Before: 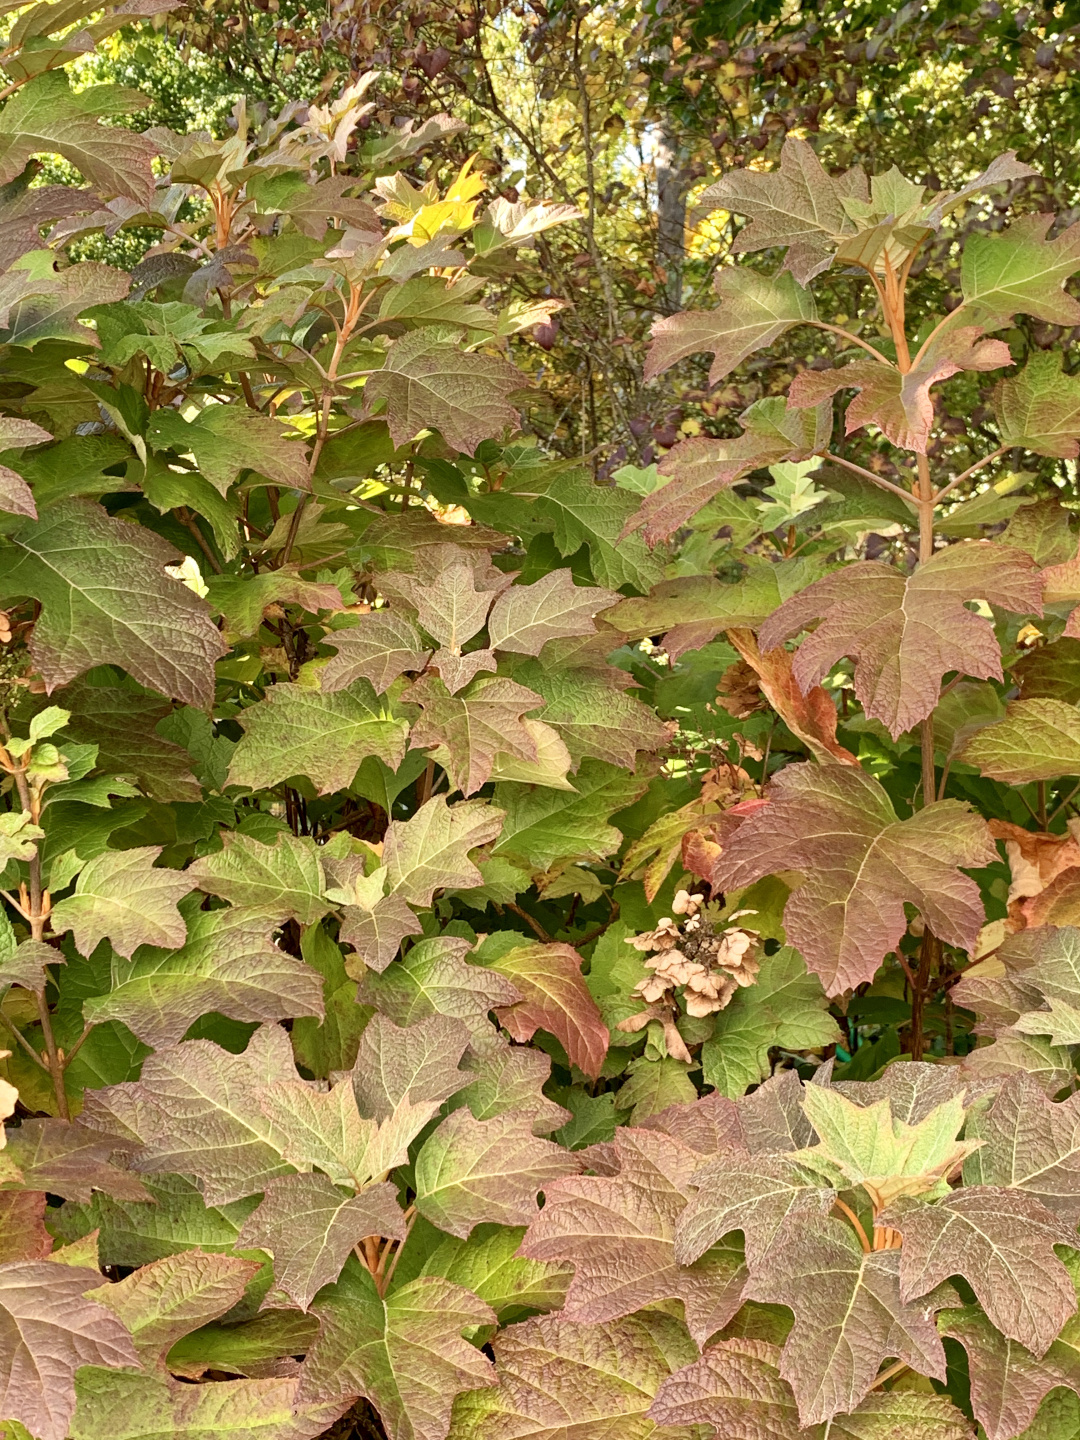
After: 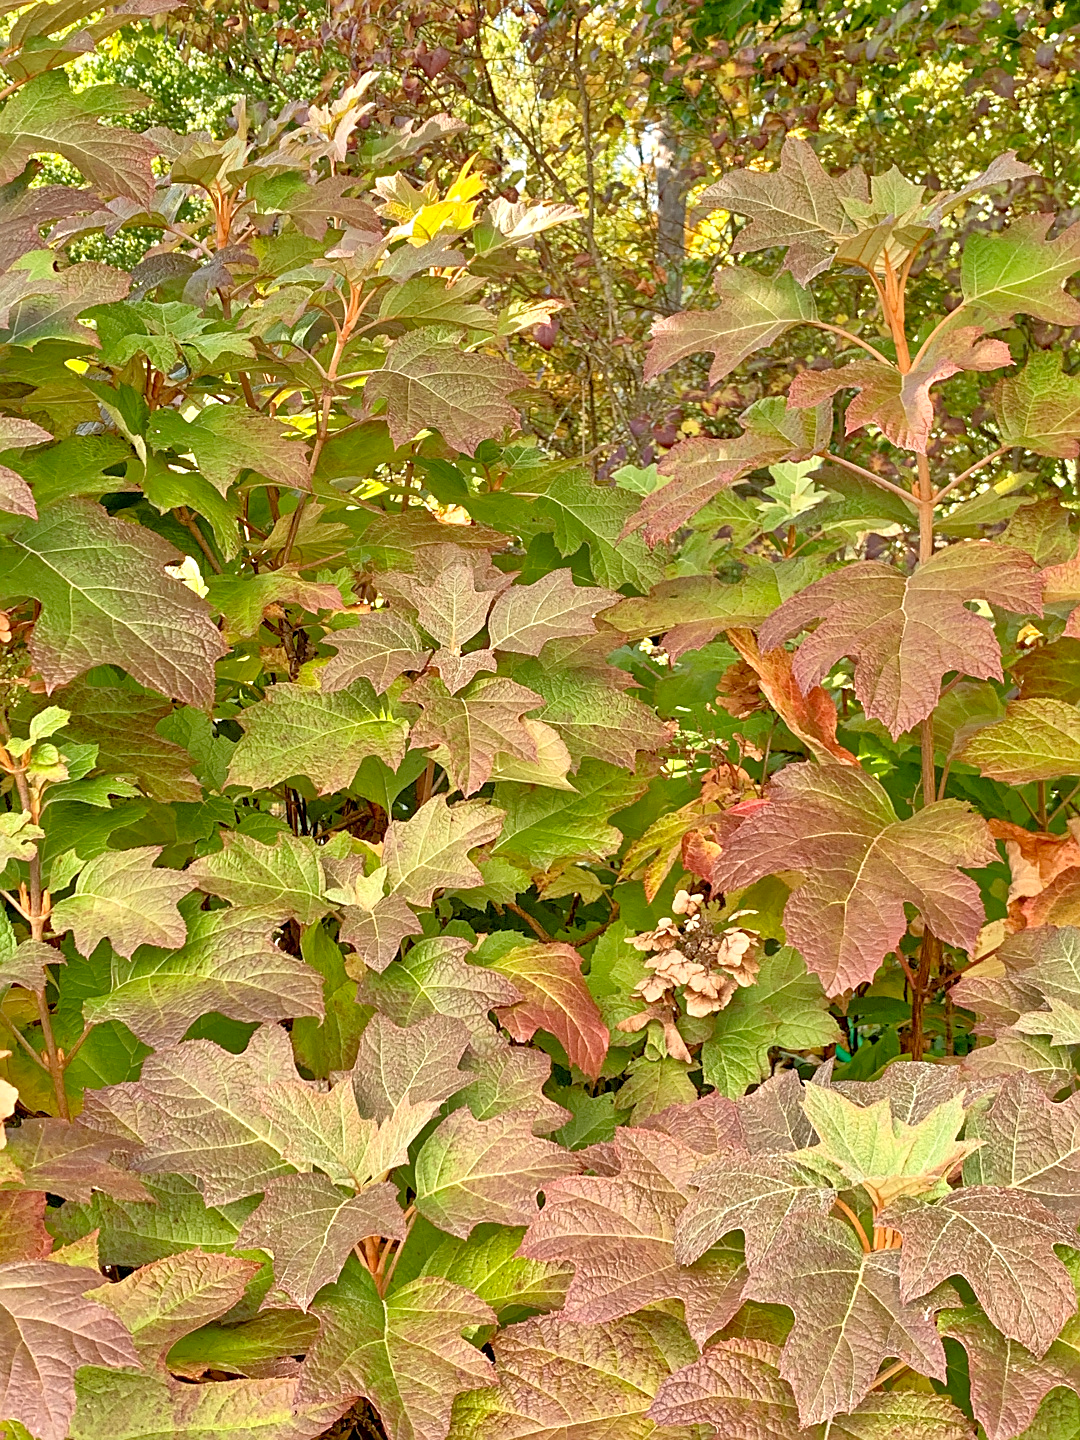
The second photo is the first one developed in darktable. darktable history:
color correction: highlights b* 0.017, saturation 0.978
tone equalizer: -7 EV 0.141 EV, -6 EV 0.623 EV, -5 EV 1.15 EV, -4 EV 1.34 EV, -3 EV 1.13 EV, -2 EV 0.6 EV, -1 EV 0.153 EV
sharpen: on, module defaults
